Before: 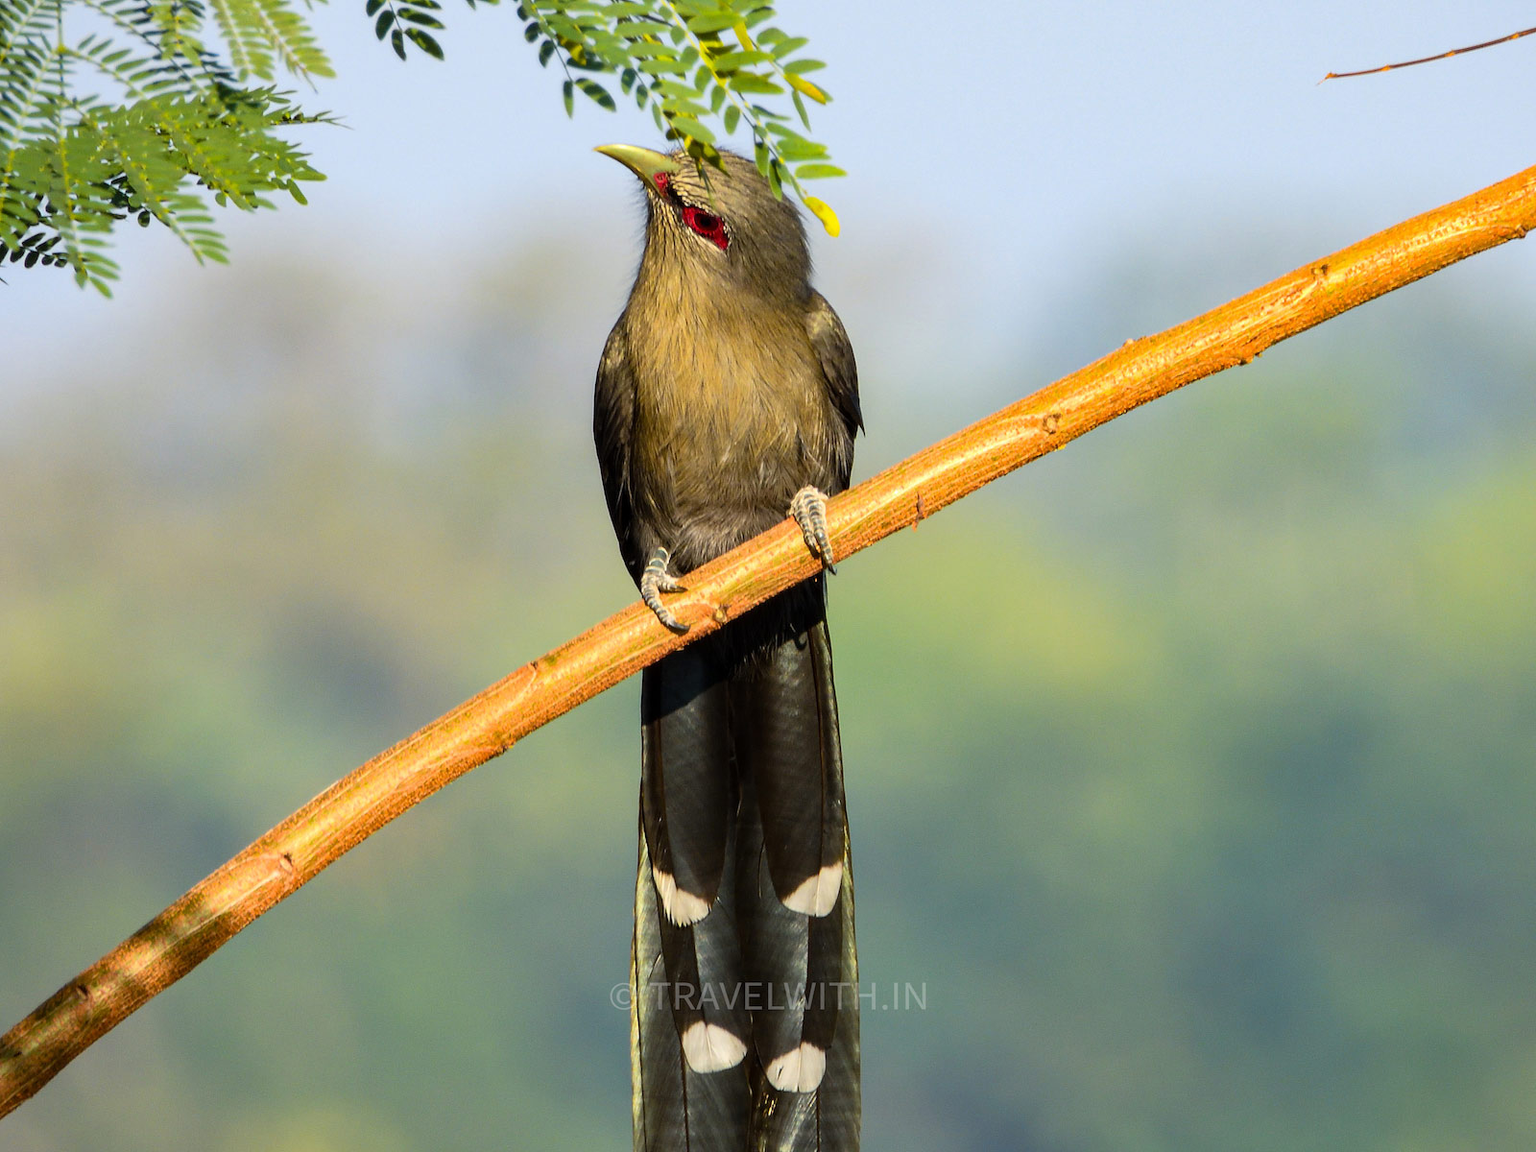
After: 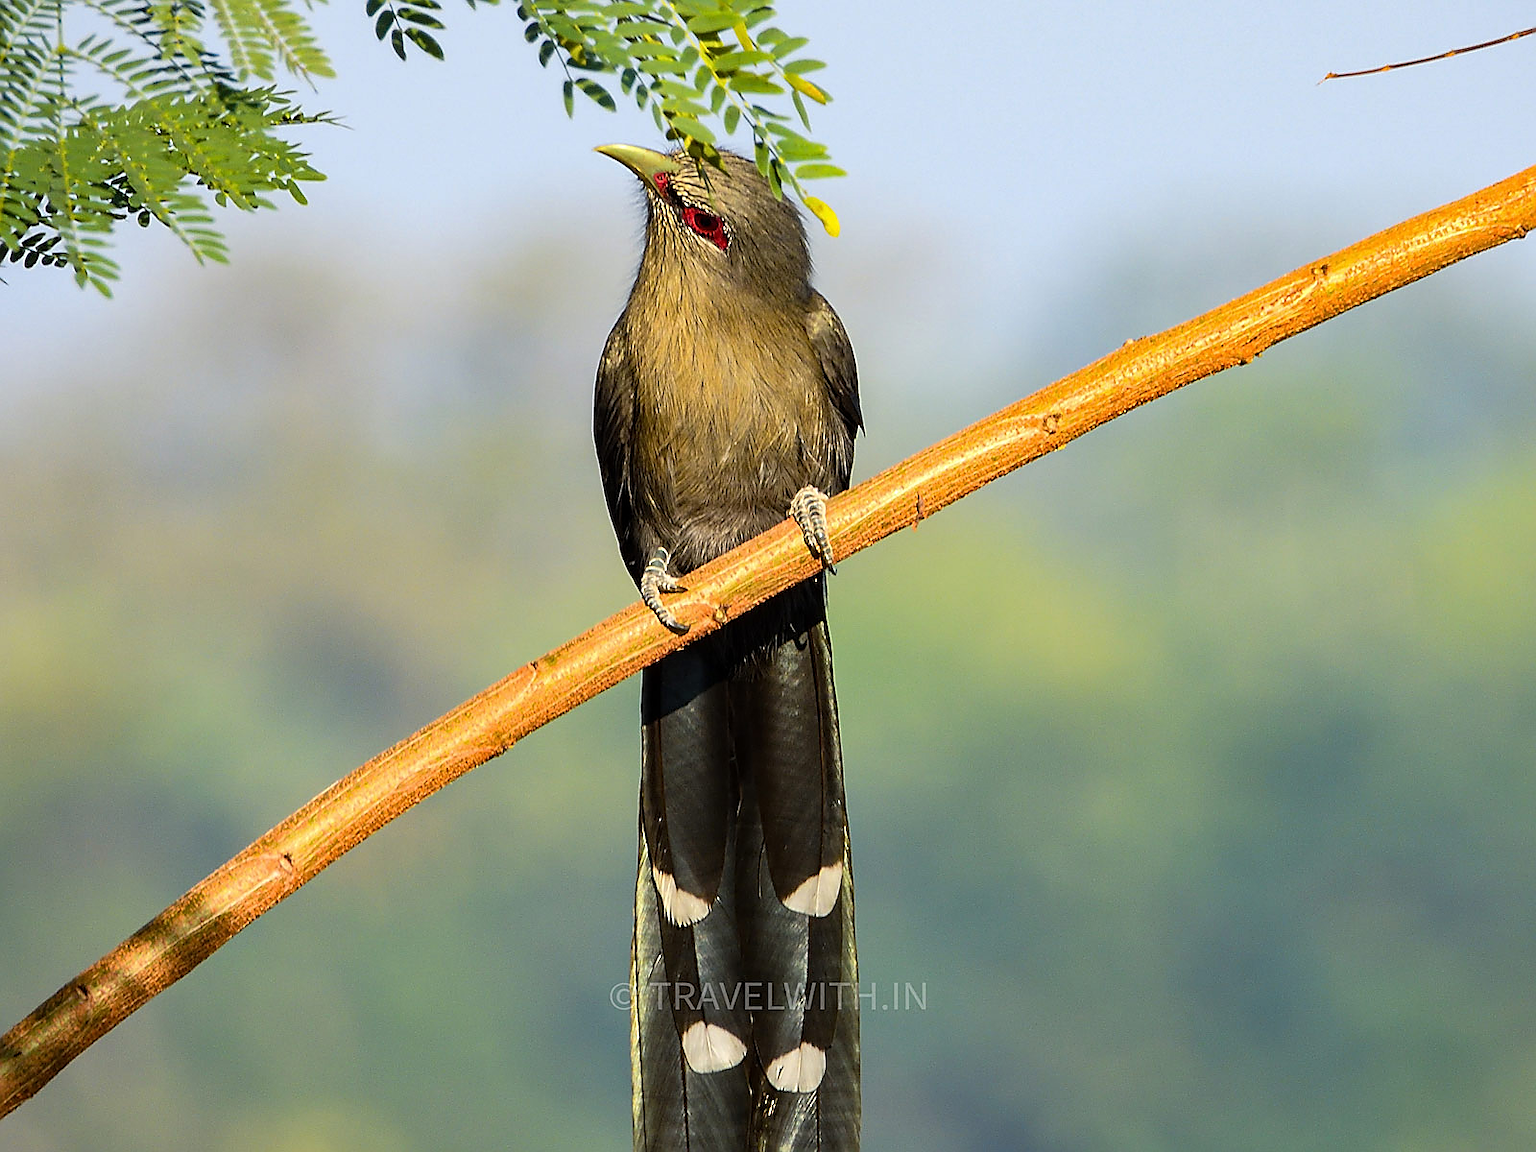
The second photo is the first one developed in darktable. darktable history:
tone equalizer: edges refinement/feathering 500, mask exposure compensation -1.57 EV, preserve details no
sharpen: radius 1.414, amount 1.258, threshold 0.635
